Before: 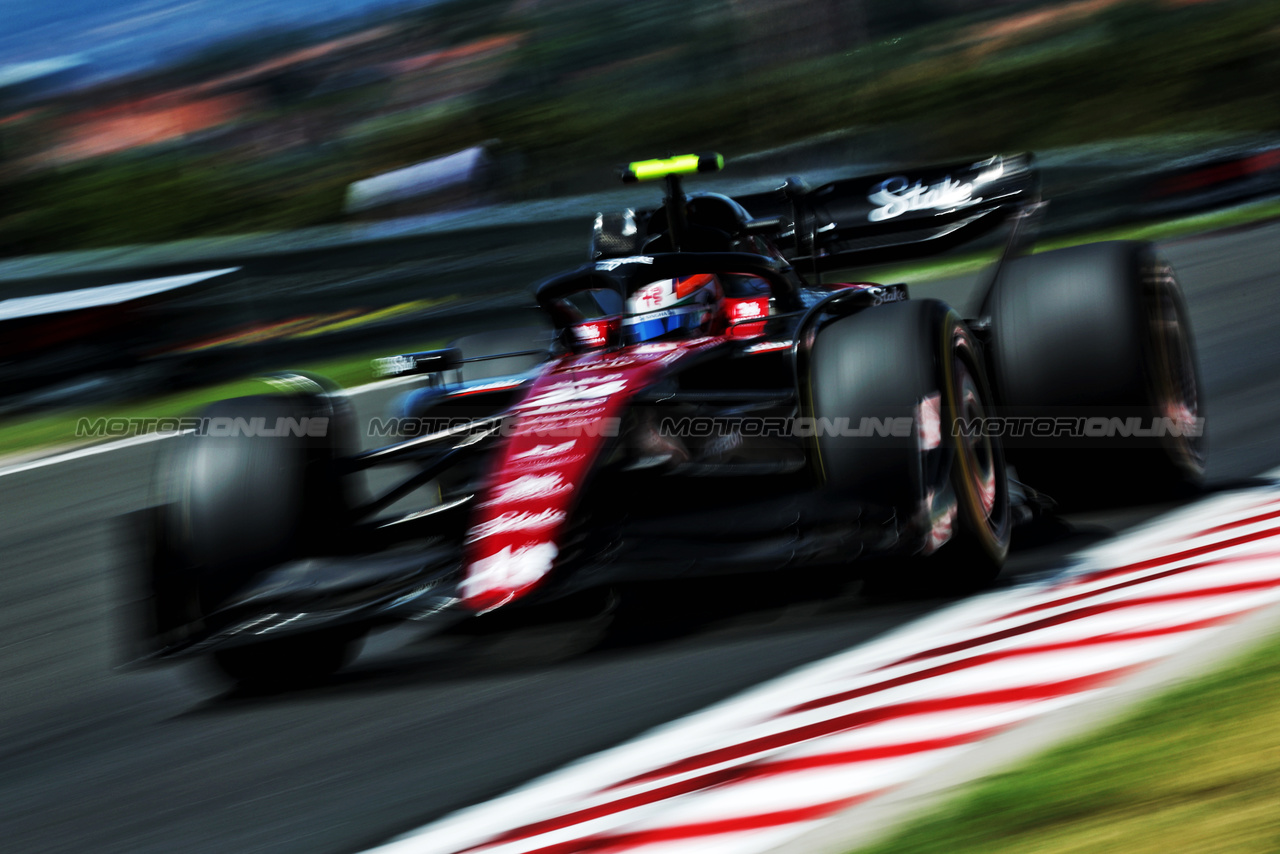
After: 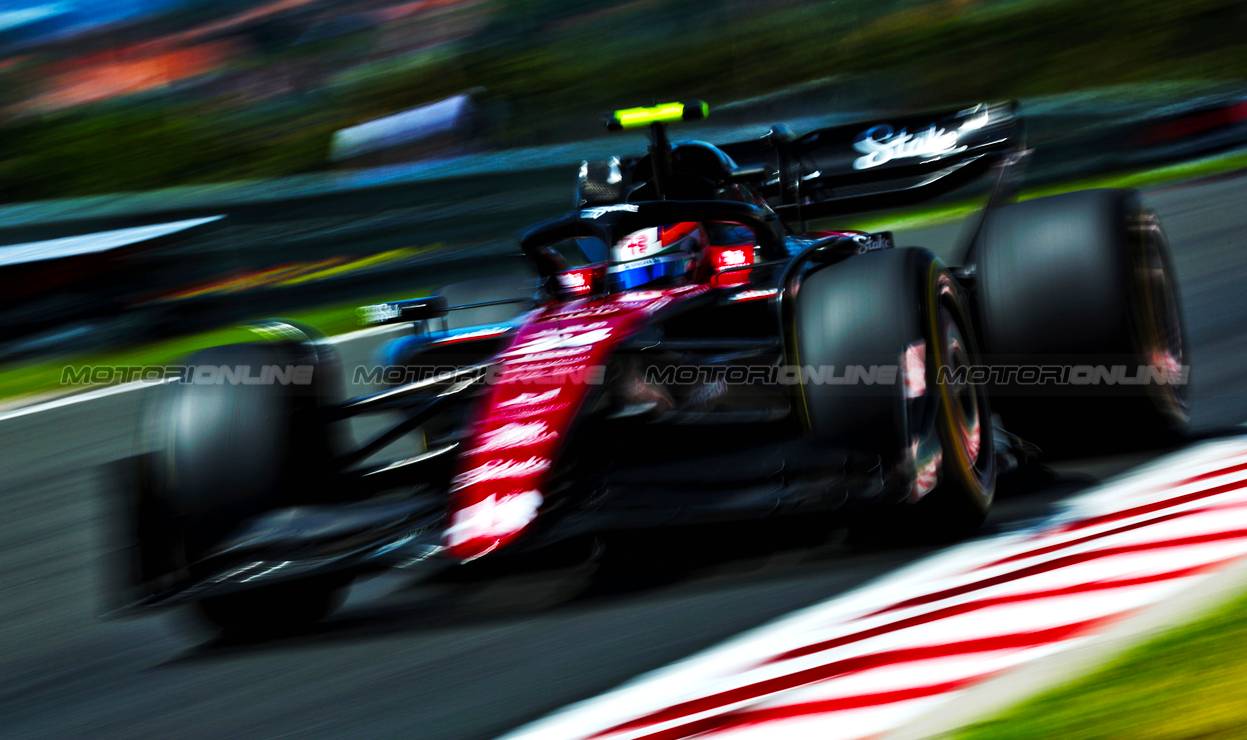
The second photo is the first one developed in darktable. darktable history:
color balance rgb: highlights gain › luminance 14.841%, perceptual saturation grading › global saturation 30.091%, global vibrance 33.429%
crop: left 1.193%, top 6.114%, right 1.362%, bottom 7.178%
